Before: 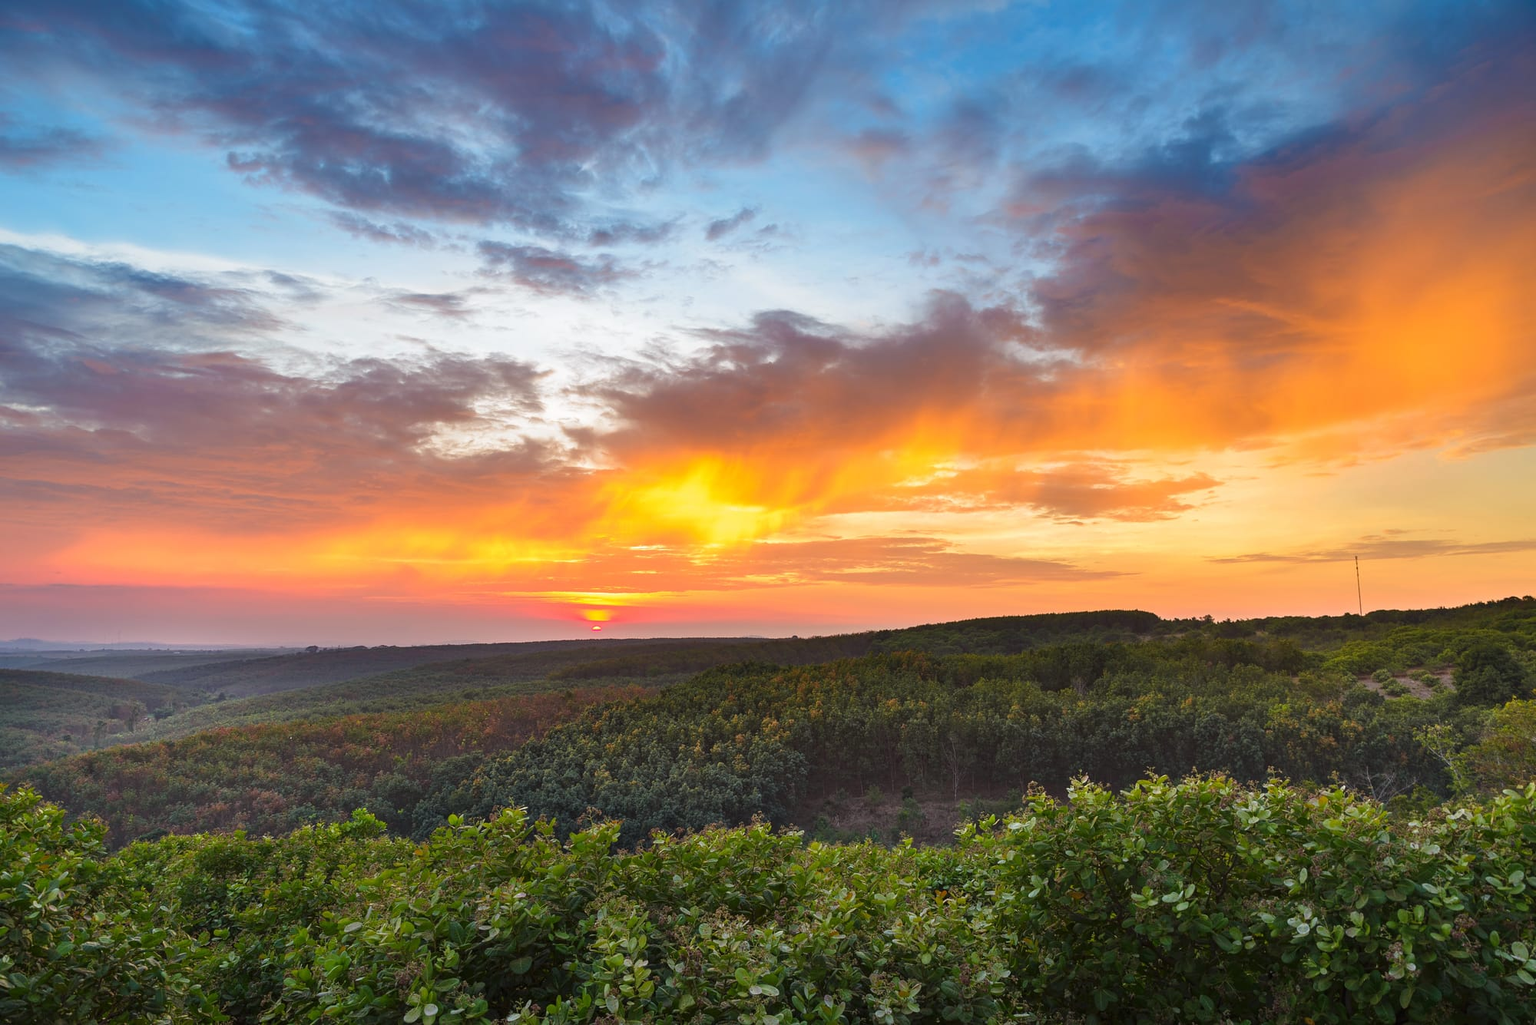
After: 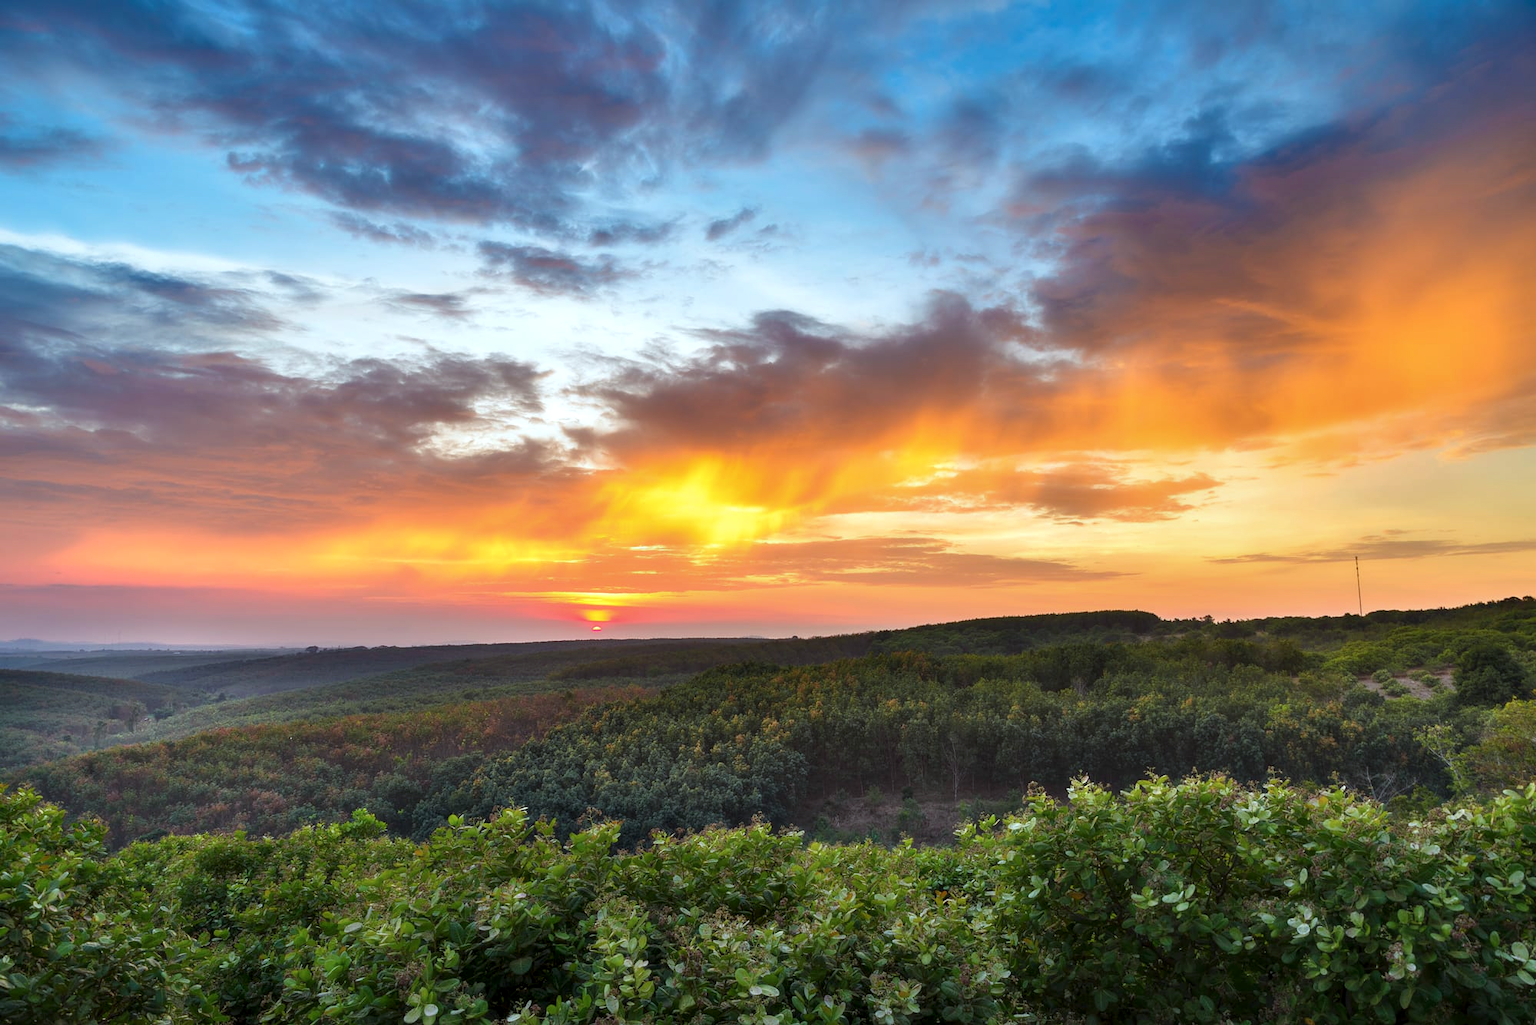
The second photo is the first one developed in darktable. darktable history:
color calibration: illuminant Planckian (black body), adaptation linear Bradford (ICC v4), x 0.362, y 0.366, temperature 4499.15 K
contrast equalizer: y [[0.514, 0.573, 0.581, 0.508, 0.5, 0.5], [0.5 ×6], [0.5 ×6], [0 ×6], [0 ×6]]
